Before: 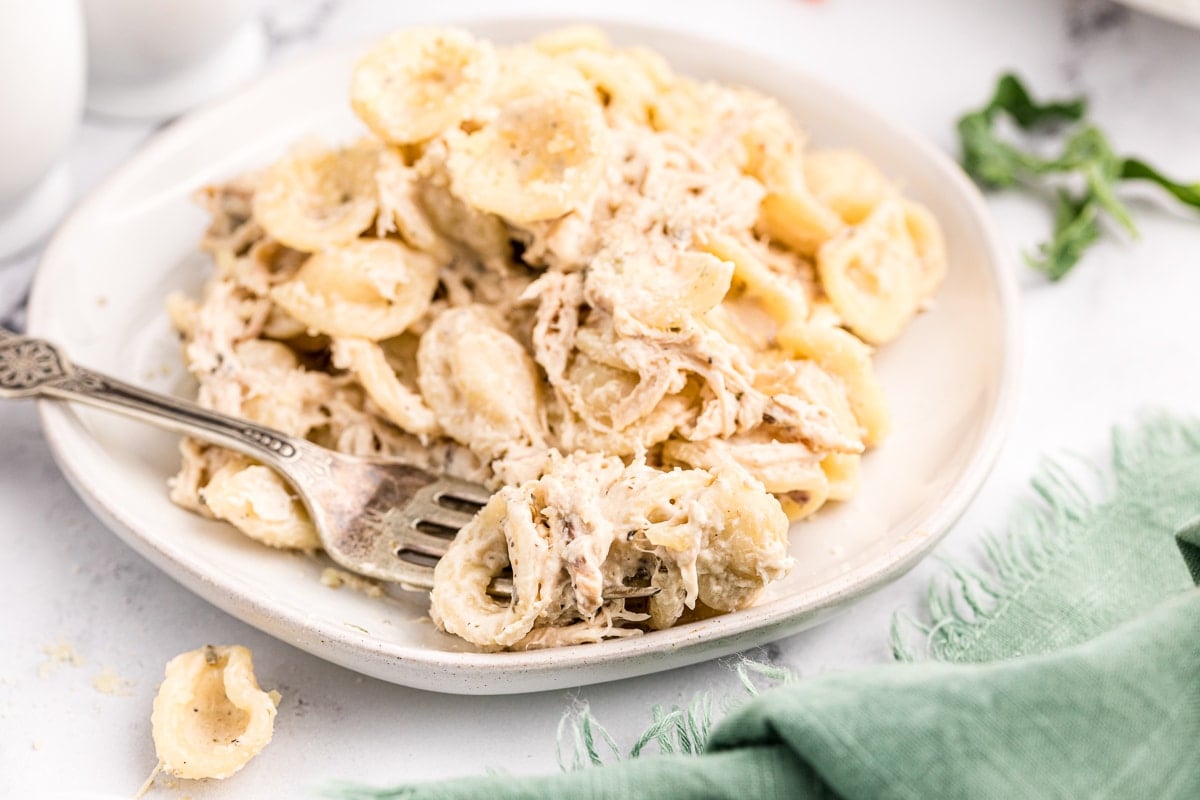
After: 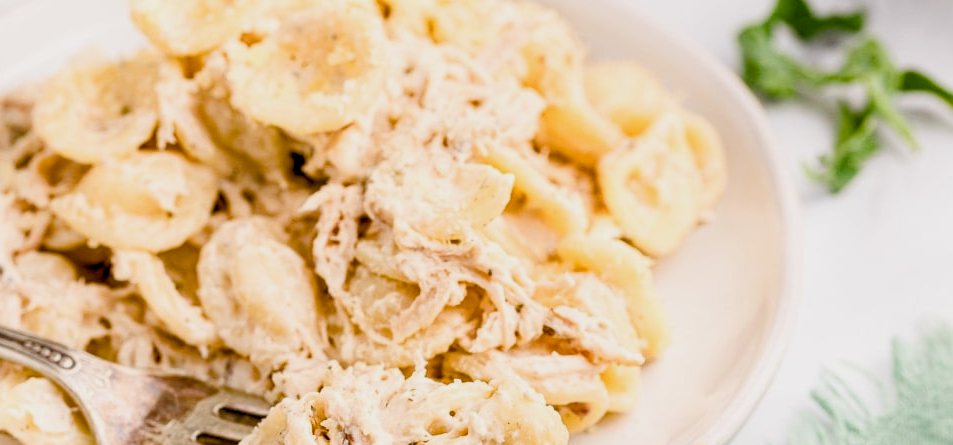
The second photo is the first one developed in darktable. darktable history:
crop: left 18.38%, top 11.092%, right 2.134%, bottom 33.217%
color balance rgb: global offset › luminance -0.5%, perceptual saturation grading › highlights -17.77%, perceptual saturation grading › mid-tones 33.1%, perceptual saturation grading › shadows 50.52%, perceptual brilliance grading › highlights 10.8%, perceptual brilliance grading › shadows -10.8%, global vibrance 24.22%, contrast -25%
